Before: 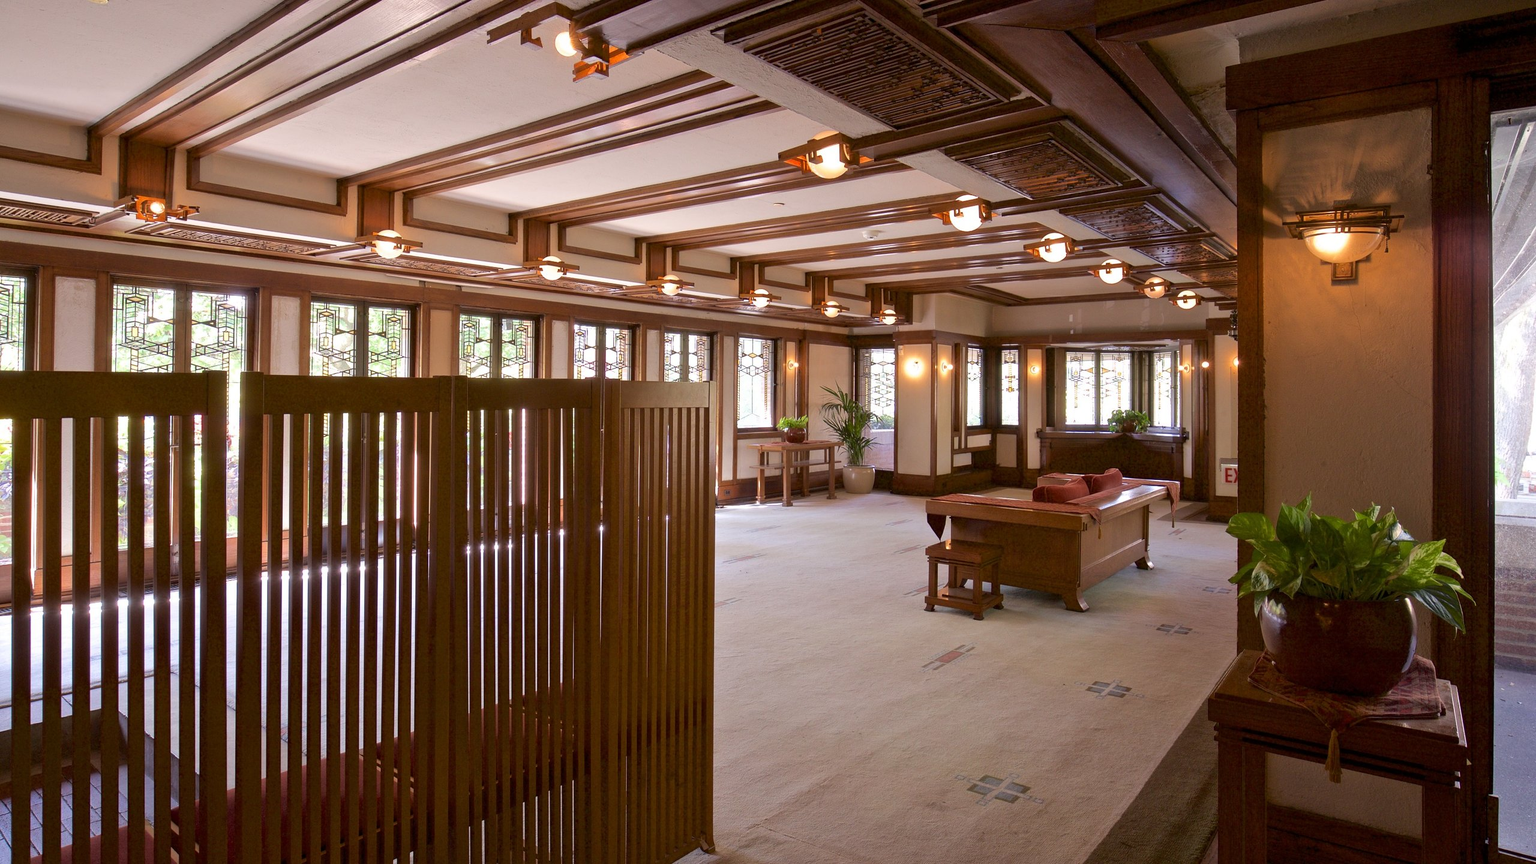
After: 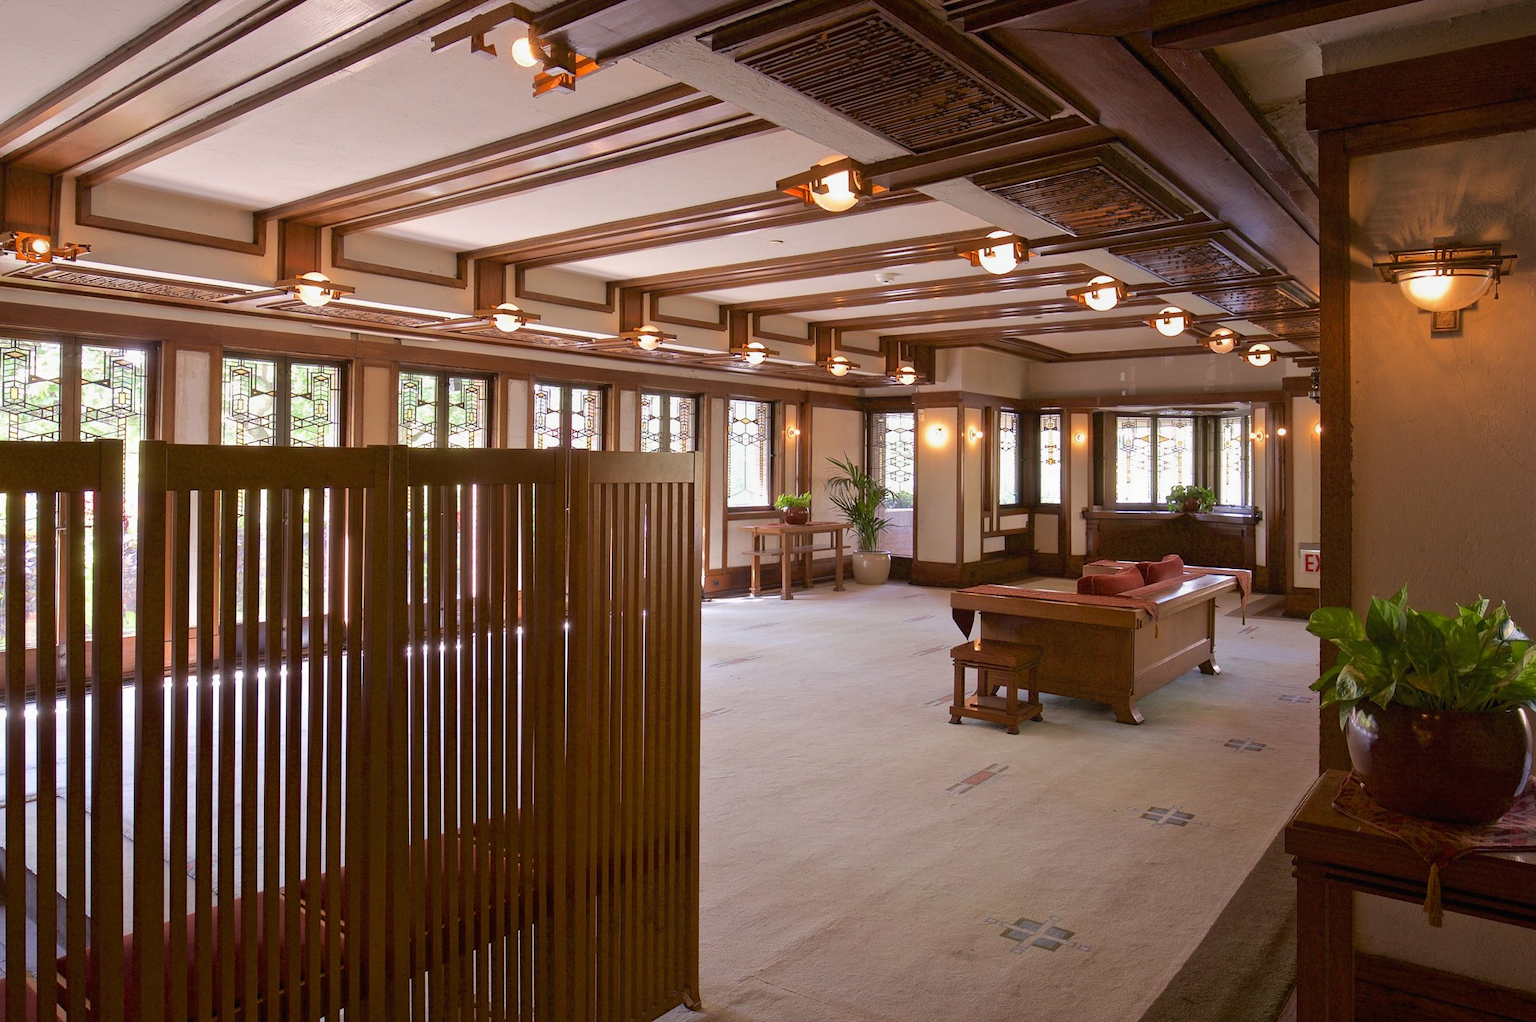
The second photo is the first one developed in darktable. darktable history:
crop: left 8.029%, right 7.496%
tone equalizer: on, module defaults
contrast equalizer: y [[0.439, 0.44, 0.442, 0.457, 0.493, 0.498], [0.5 ×6], [0.5 ×6], [0 ×6], [0 ×6]], mix 0.311
